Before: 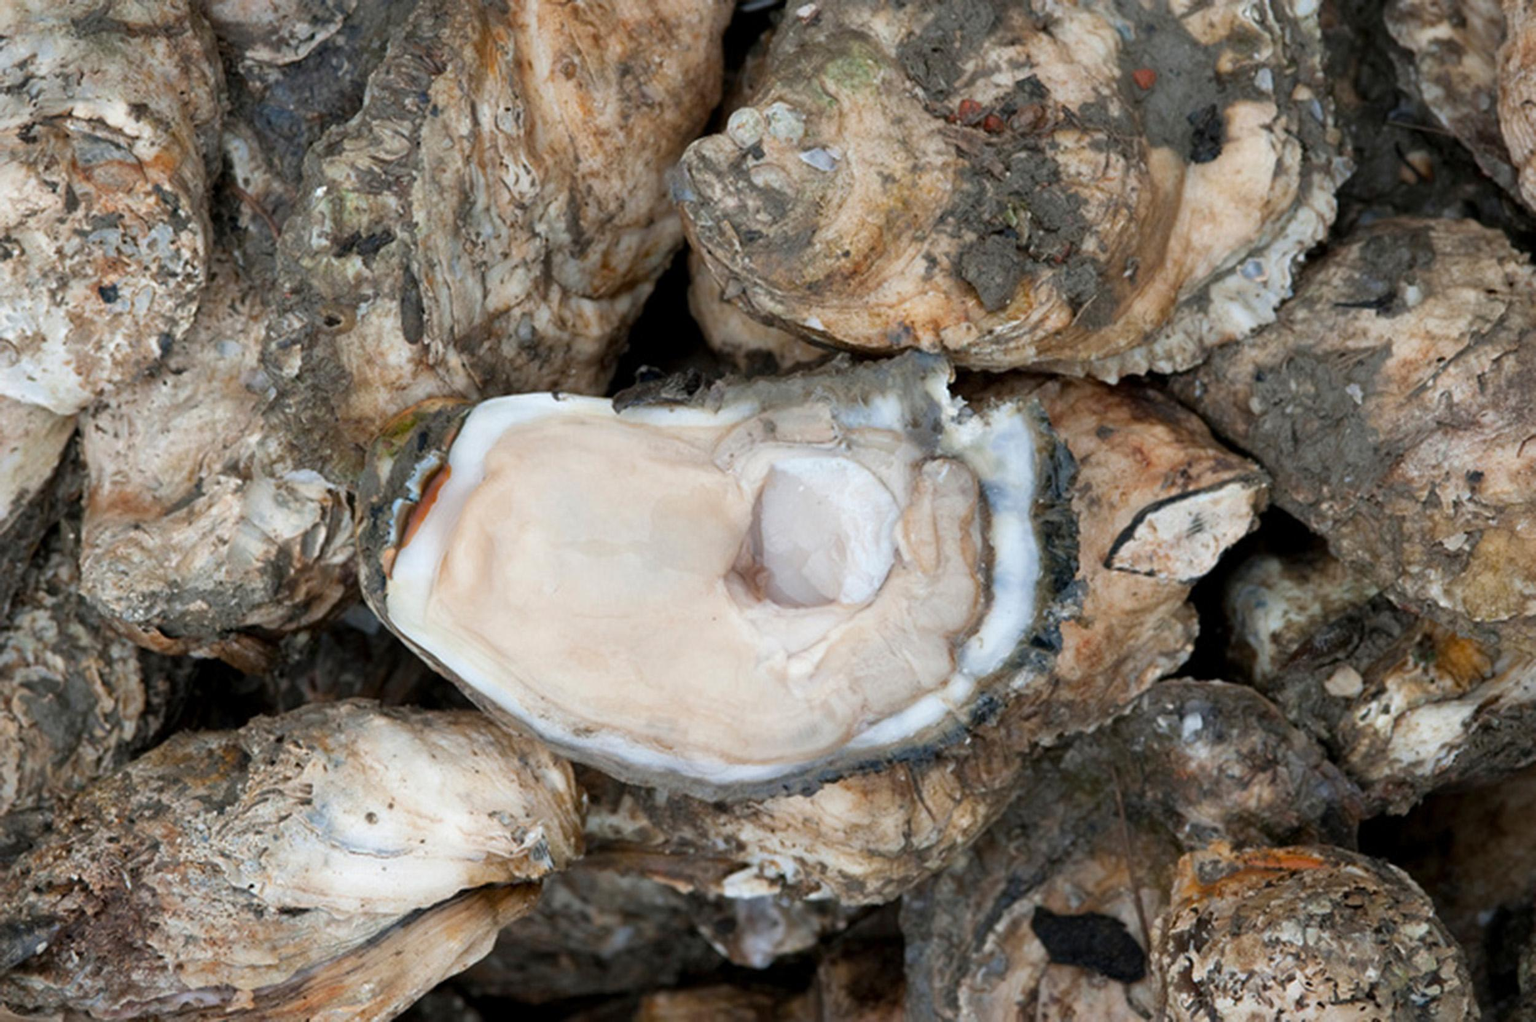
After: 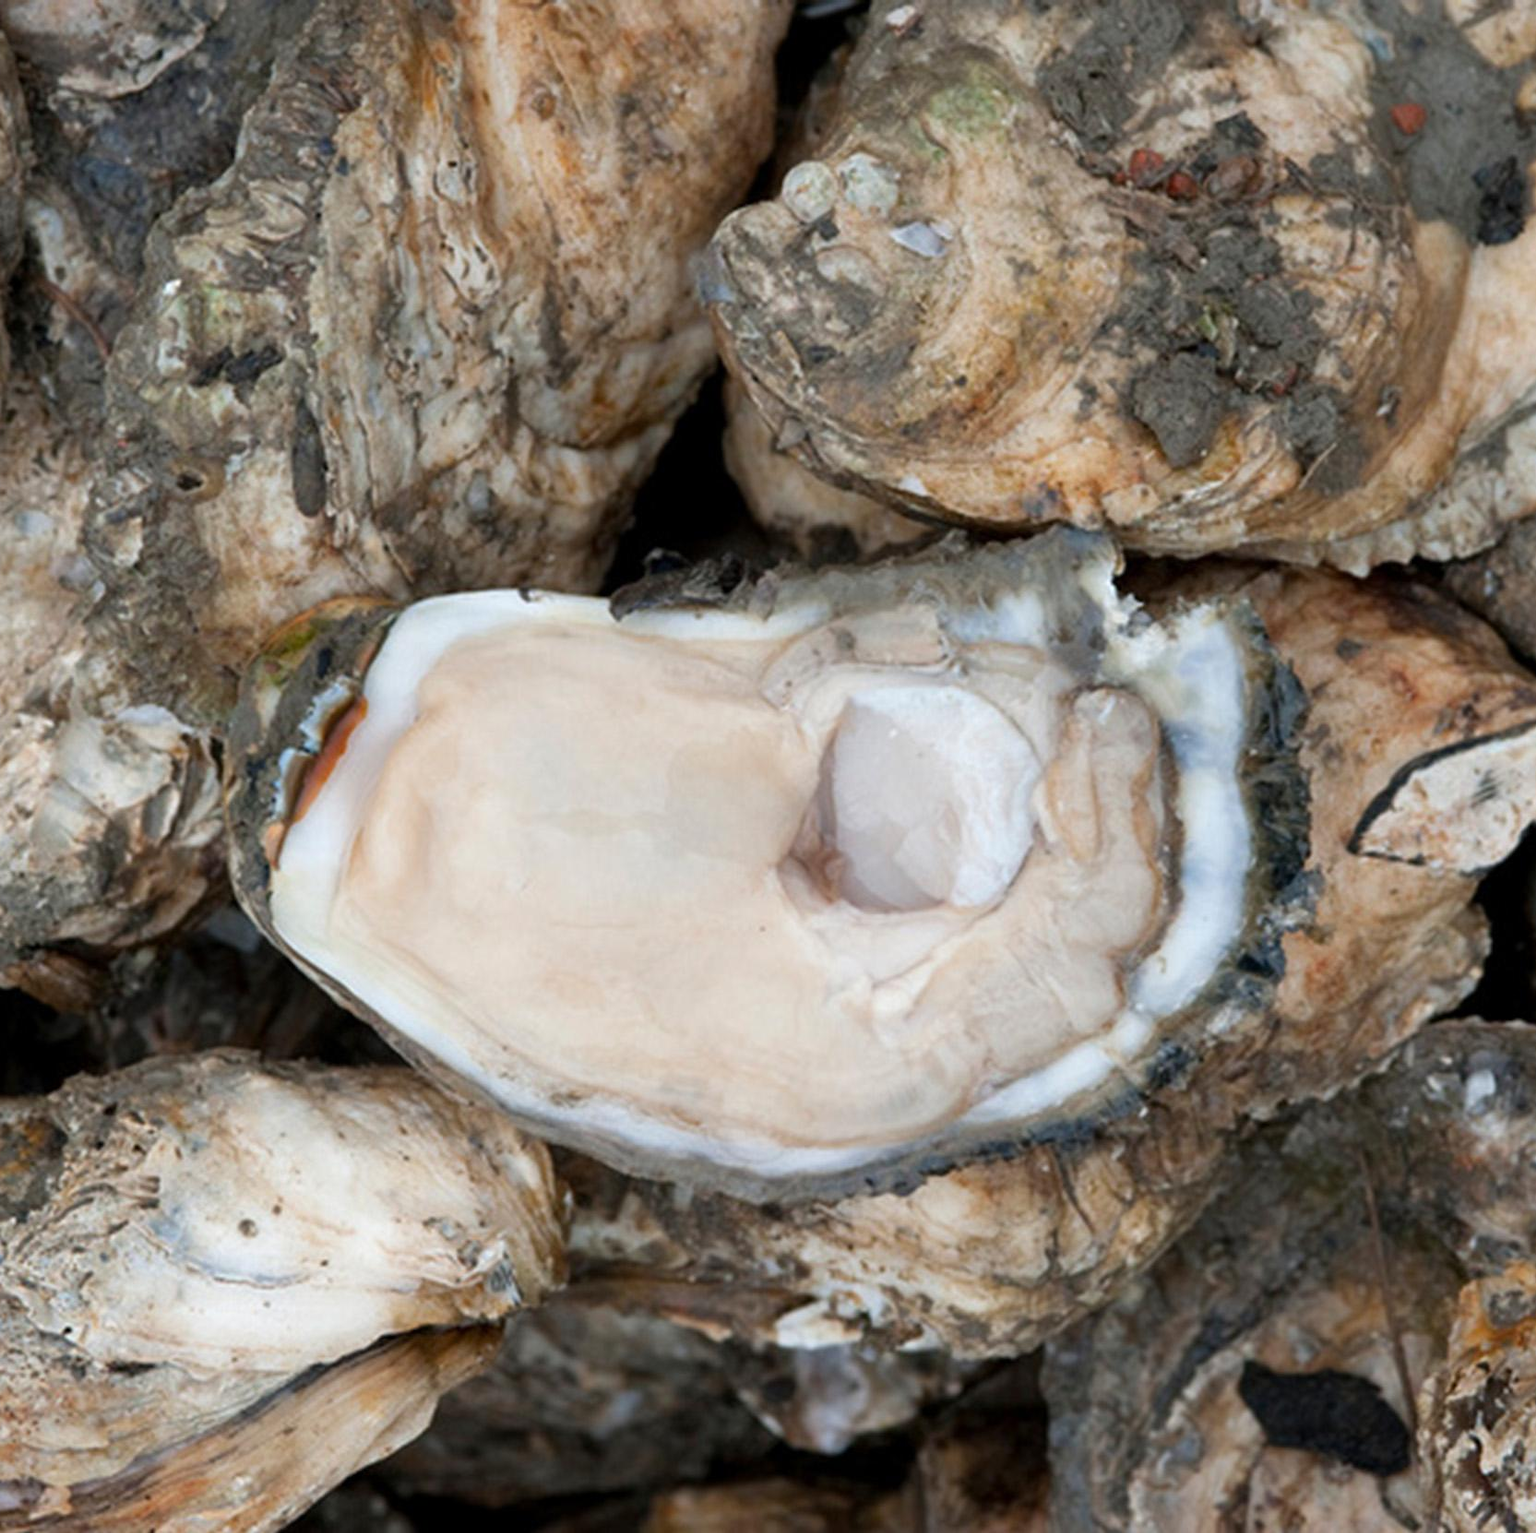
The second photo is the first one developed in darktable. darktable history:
crop and rotate: left 13.44%, right 19.957%
